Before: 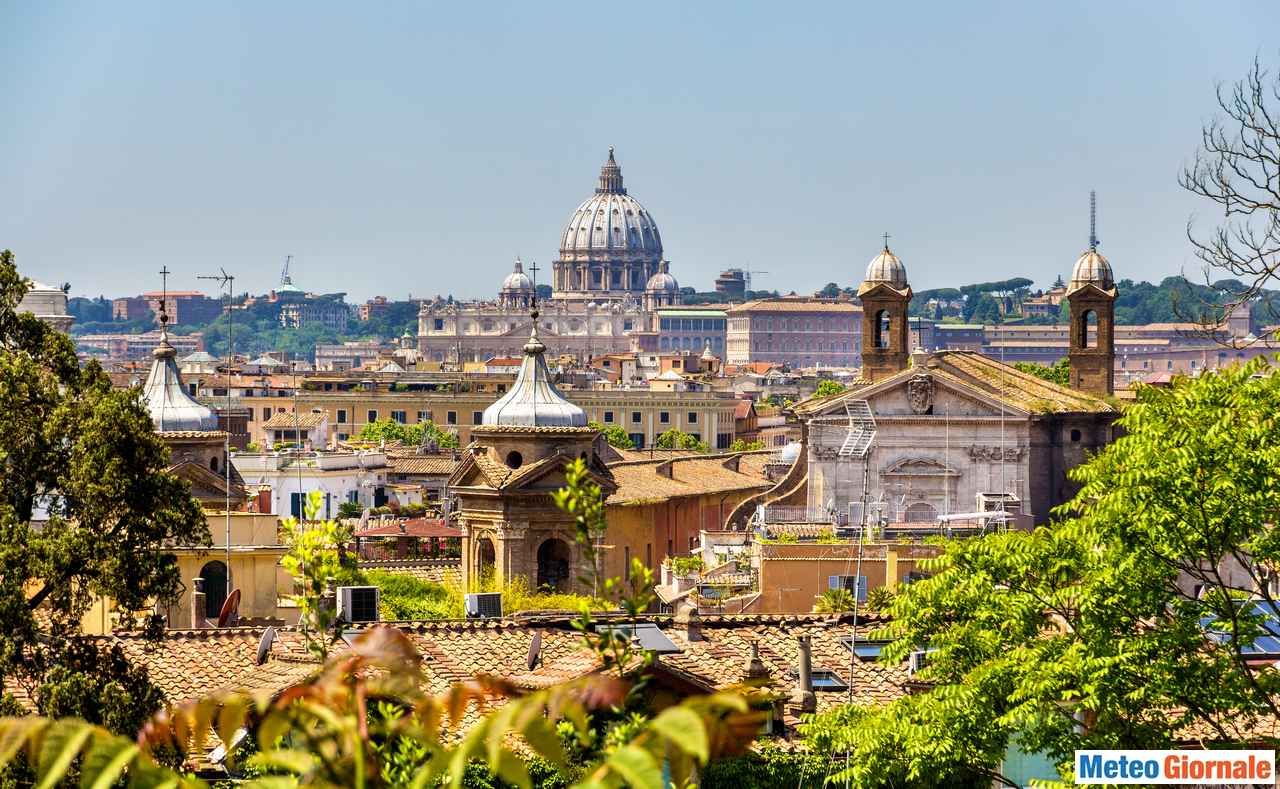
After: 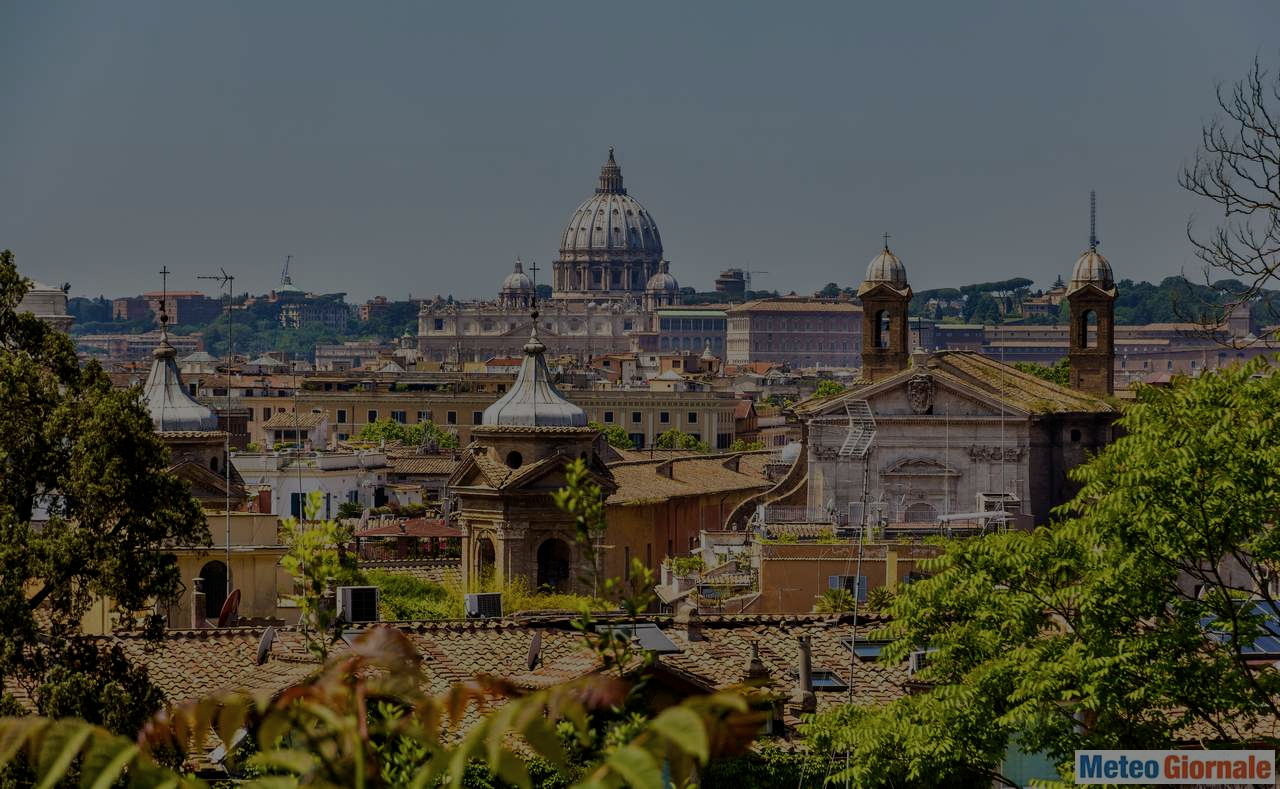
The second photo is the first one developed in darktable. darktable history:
exposure: exposure -2.002 EV, compensate highlight preservation false
color zones: curves: ch0 [(0, 0.613) (0.01, 0.613) (0.245, 0.448) (0.498, 0.529) (0.642, 0.665) (0.879, 0.777) (0.99, 0.613)]; ch1 [(0, 0) (0.143, 0) (0.286, 0) (0.429, 0) (0.571, 0) (0.714, 0) (0.857, 0)], mix -93.41%
